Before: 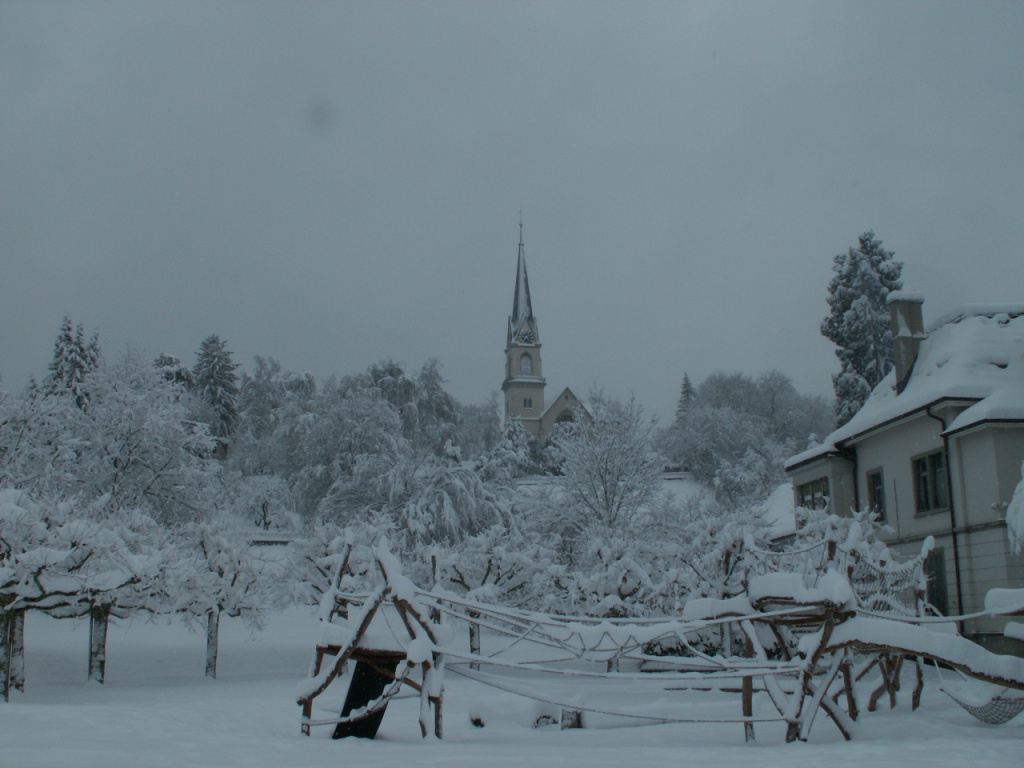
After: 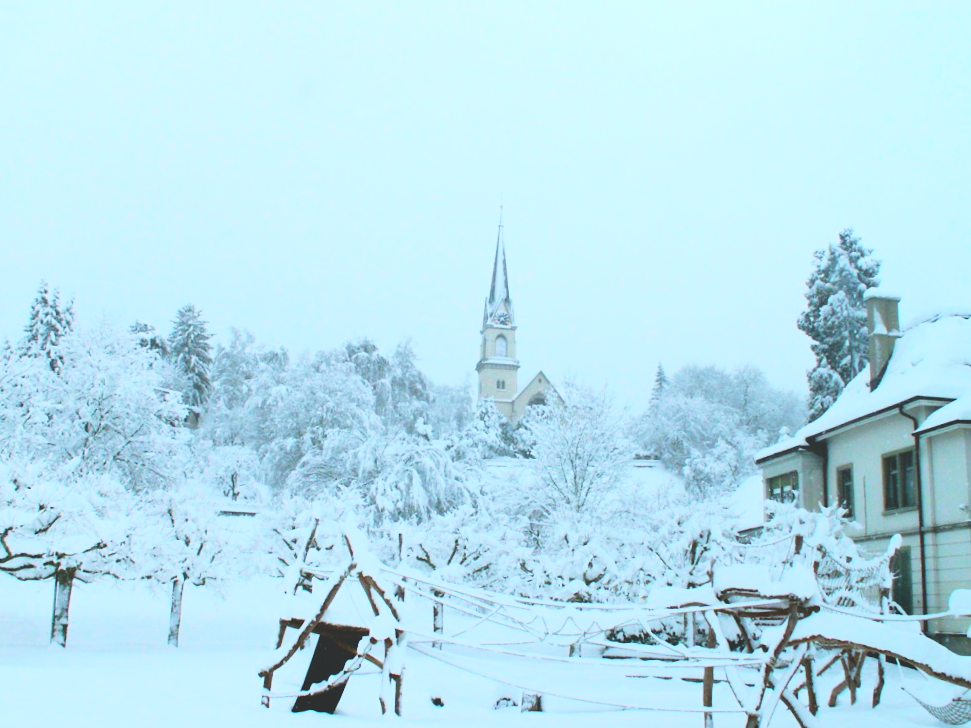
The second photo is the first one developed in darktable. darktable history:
velvia: on, module defaults
local contrast: detail 70%
rgb curve: curves: ch0 [(0, 0) (0.21, 0.15) (0.24, 0.21) (0.5, 0.75) (0.75, 0.96) (0.89, 0.99) (1, 1)]; ch1 [(0, 0.02) (0.21, 0.13) (0.25, 0.2) (0.5, 0.67) (0.75, 0.9) (0.89, 0.97) (1, 1)]; ch2 [(0, 0.02) (0.21, 0.13) (0.25, 0.2) (0.5, 0.67) (0.75, 0.9) (0.89, 0.97) (1, 1)], compensate middle gray true
contrast brightness saturation: brightness -0.02, saturation 0.35
crop and rotate: angle -2.38°
exposure: exposure 1 EV, compensate highlight preservation false
